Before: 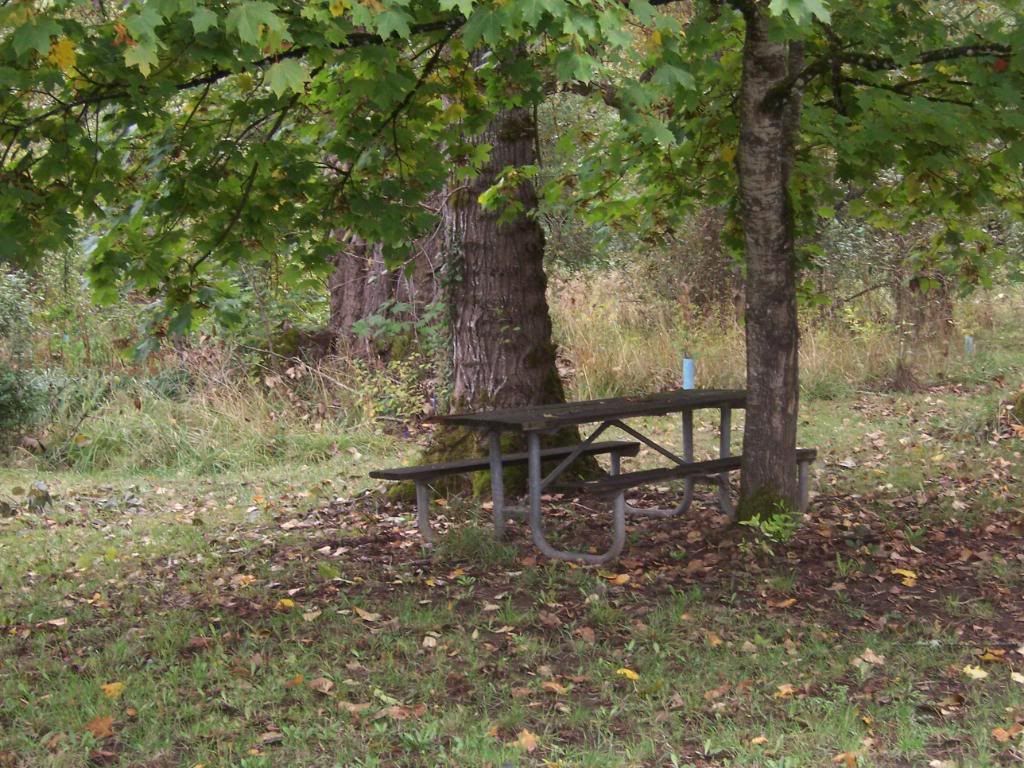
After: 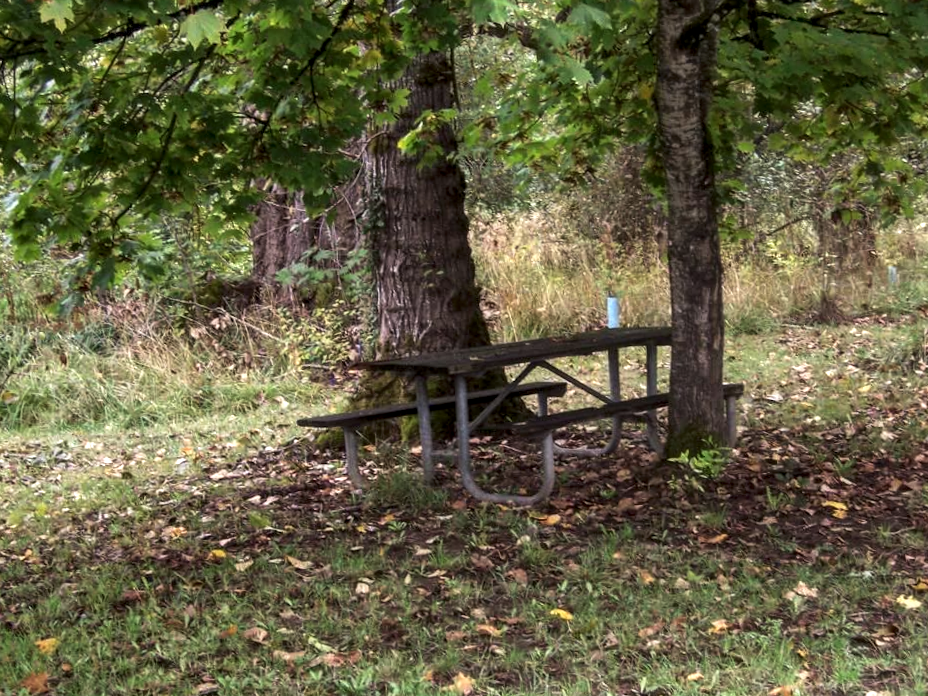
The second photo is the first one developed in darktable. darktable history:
tone equalizer: on, module defaults
local contrast: detail 155%
crop and rotate: angle 1.73°, left 5.708%, top 5.713%
tone curve: curves: ch0 [(0, 0) (0.003, 0.038) (0.011, 0.035) (0.025, 0.03) (0.044, 0.044) (0.069, 0.062) (0.1, 0.087) (0.136, 0.114) (0.177, 0.15) (0.224, 0.193) (0.277, 0.242) (0.335, 0.299) (0.399, 0.361) (0.468, 0.437) (0.543, 0.521) (0.623, 0.614) (0.709, 0.717) (0.801, 0.817) (0.898, 0.913) (1, 1)], preserve colors none
